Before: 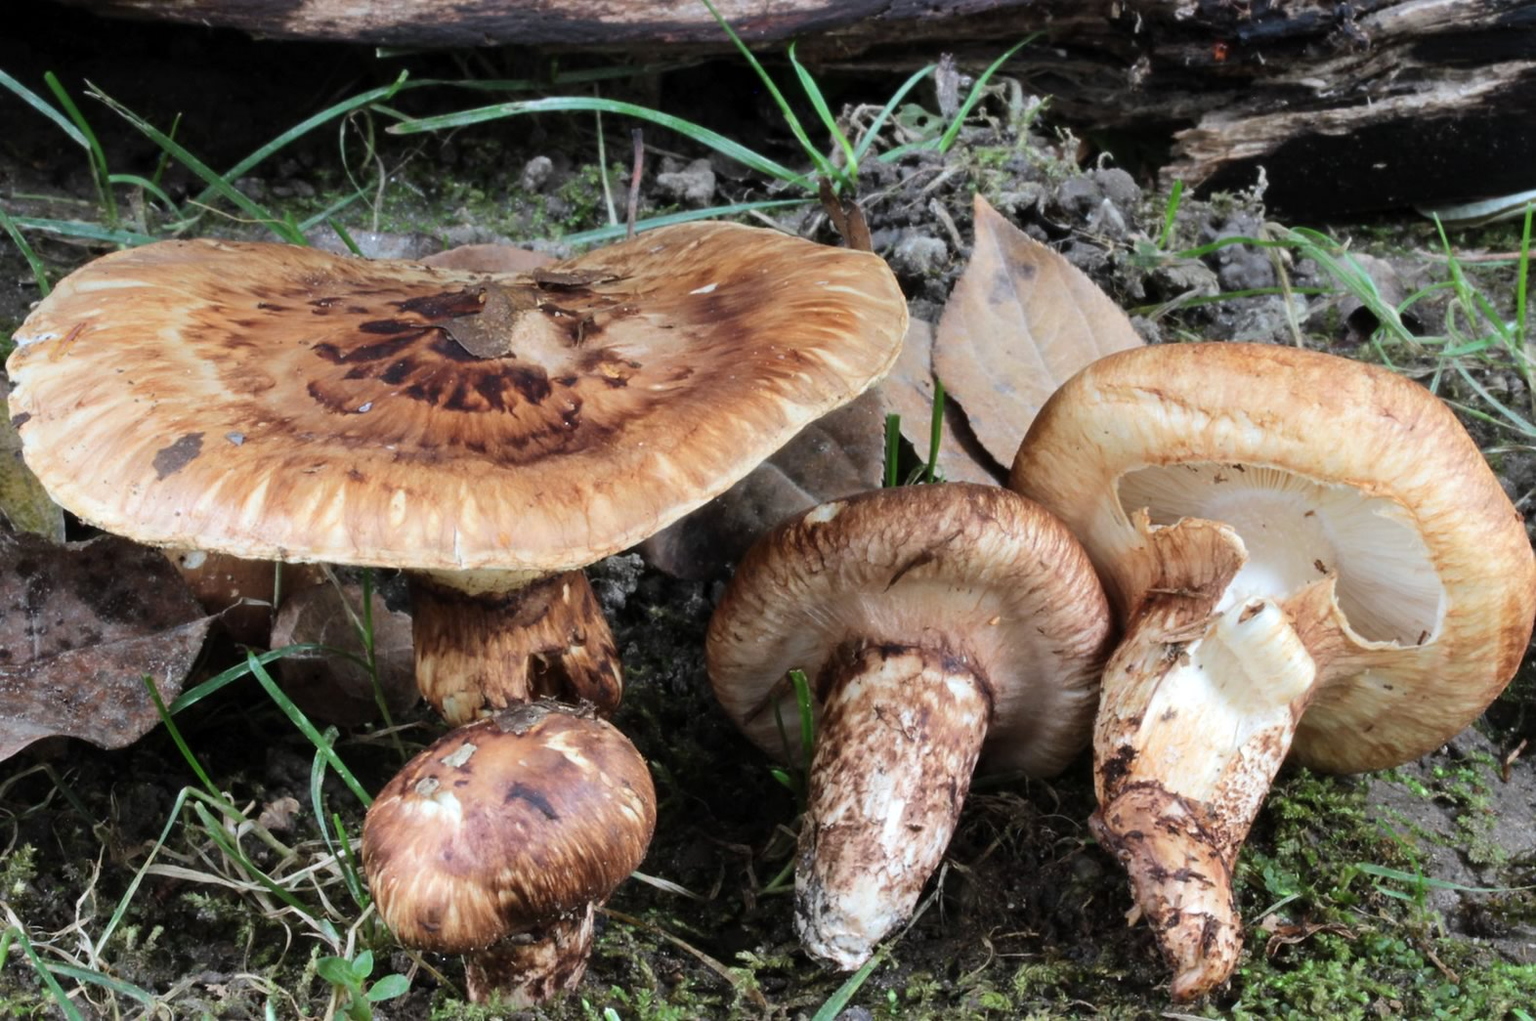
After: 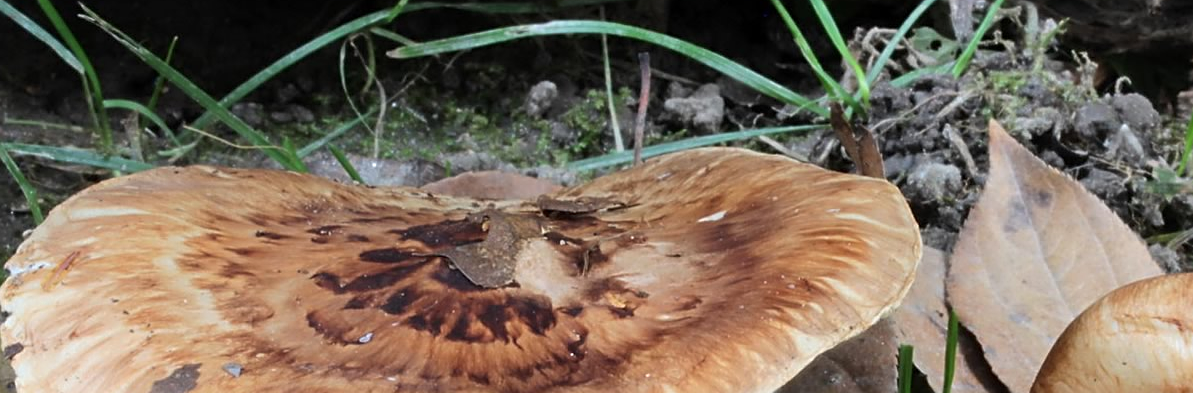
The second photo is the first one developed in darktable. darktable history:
sharpen: on, module defaults
crop: left 0.526%, top 7.635%, right 23.544%, bottom 54.752%
exposure: exposure -0.04 EV, compensate exposure bias true, compensate highlight preservation false
